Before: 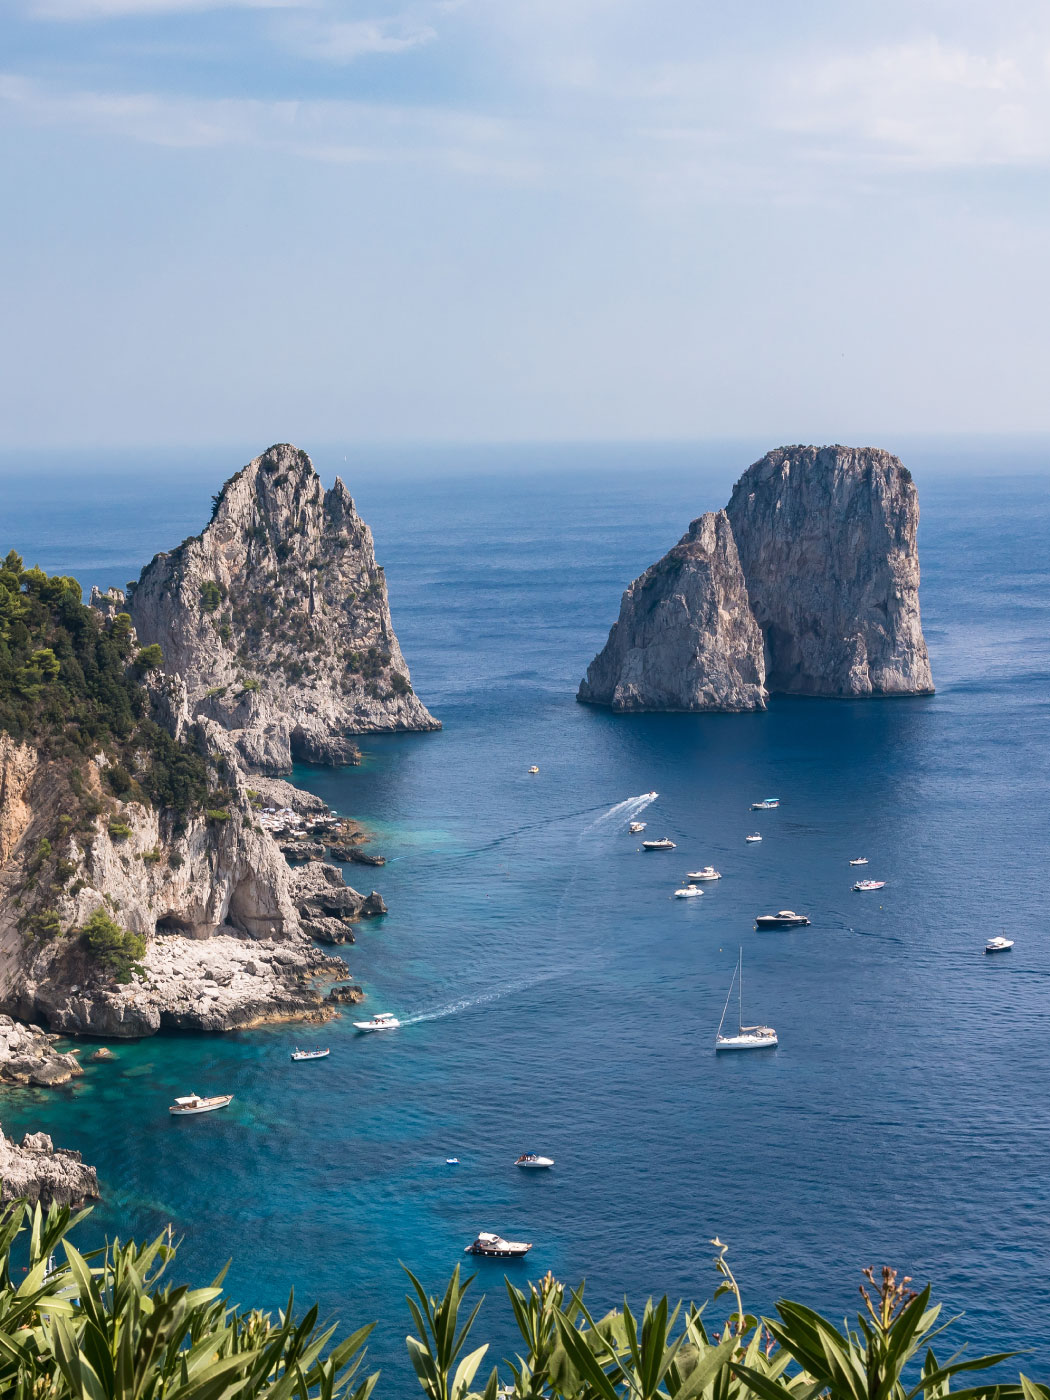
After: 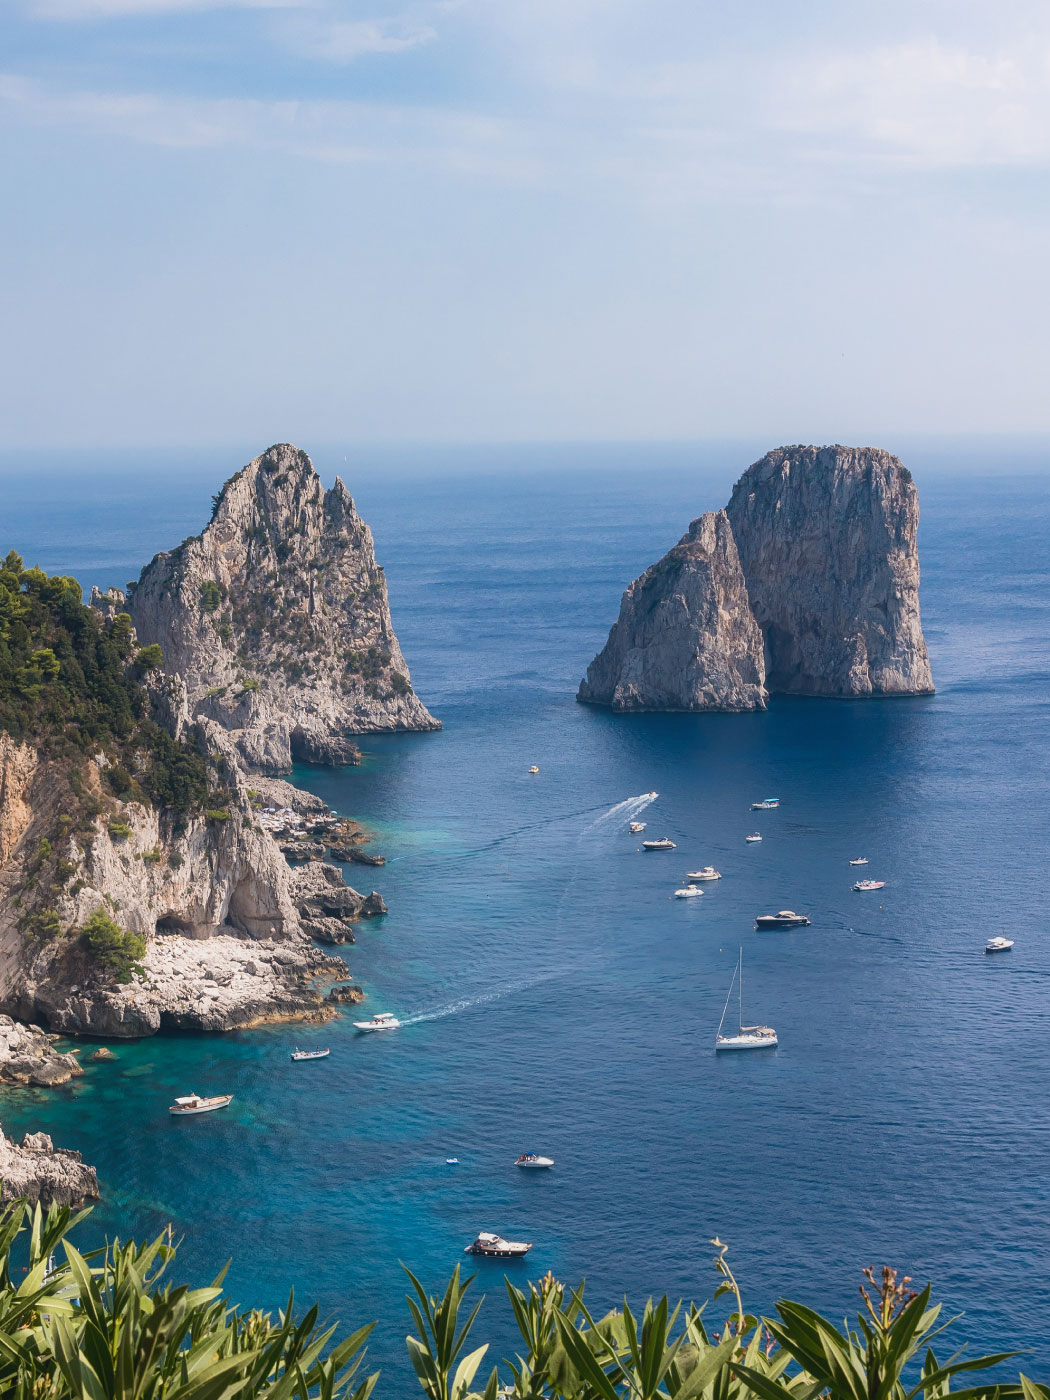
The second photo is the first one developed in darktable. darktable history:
contrast equalizer: octaves 7, y [[0.5, 0.486, 0.447, 0.446, 0.489, 0.5], [0.5 ×6], [0.5 ×6], [0 ×6], [0 ×6]]
